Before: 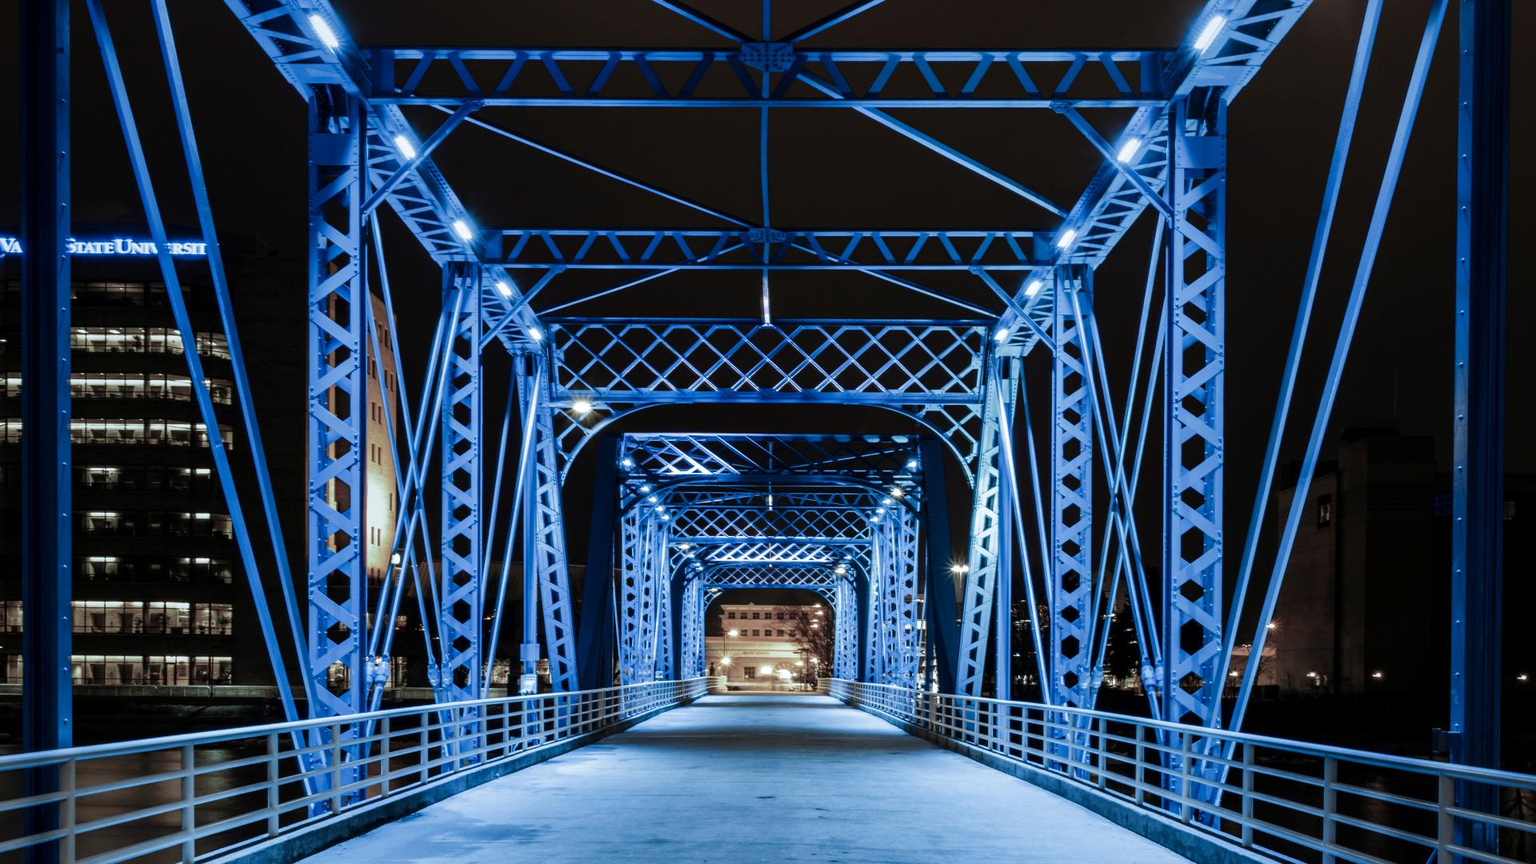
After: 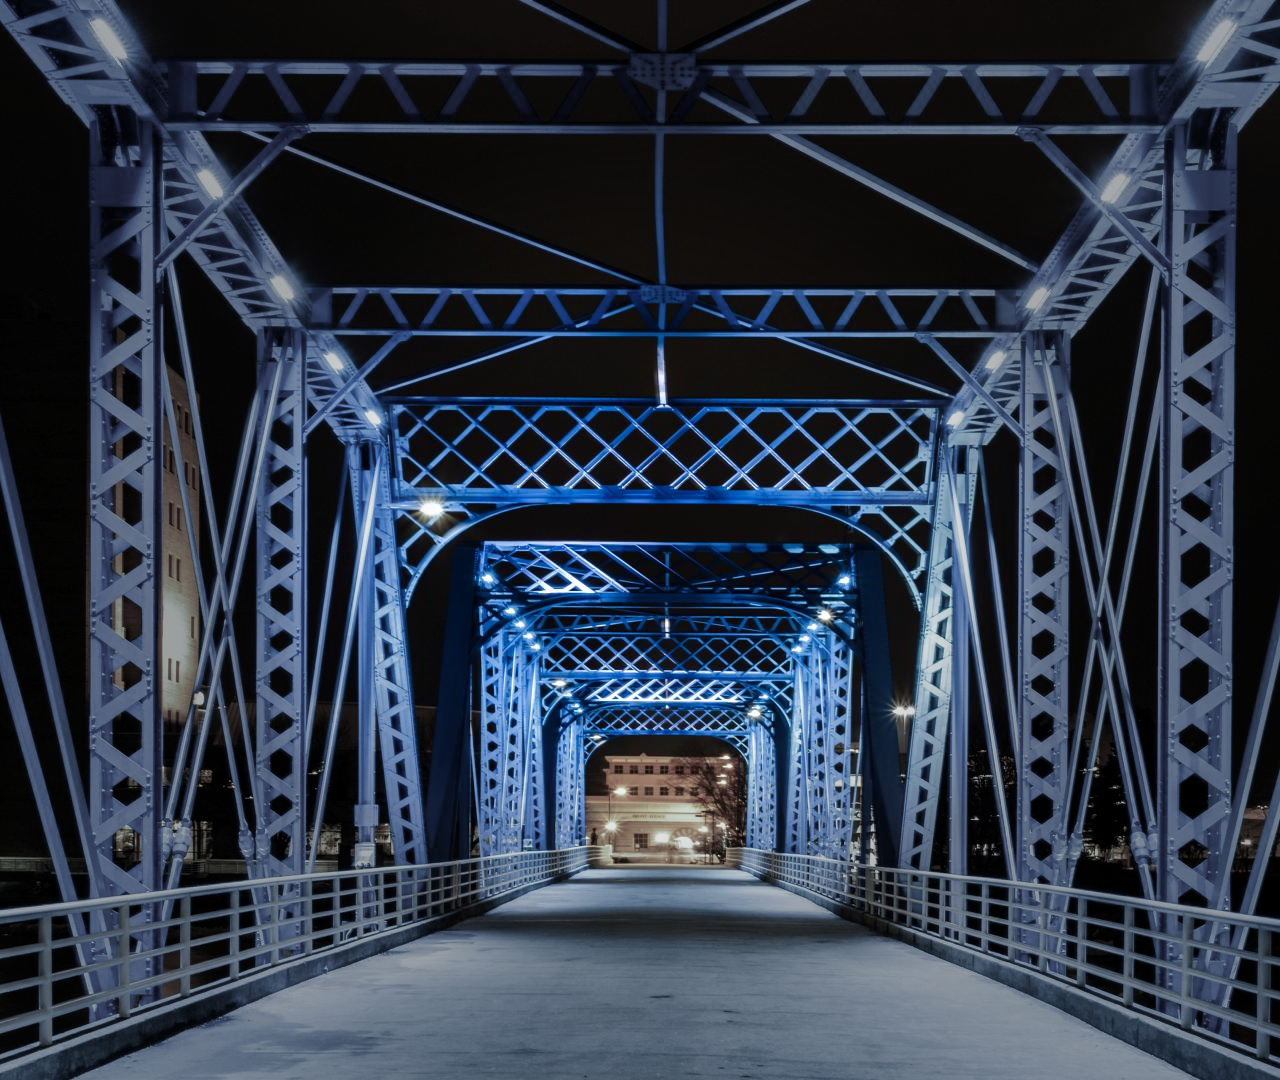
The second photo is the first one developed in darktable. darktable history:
crop and rotate: left 15.446%, right 17.836%
vignetting: fall-off start 31.28%, fall-off radius 34.64%, brightness -0.575
